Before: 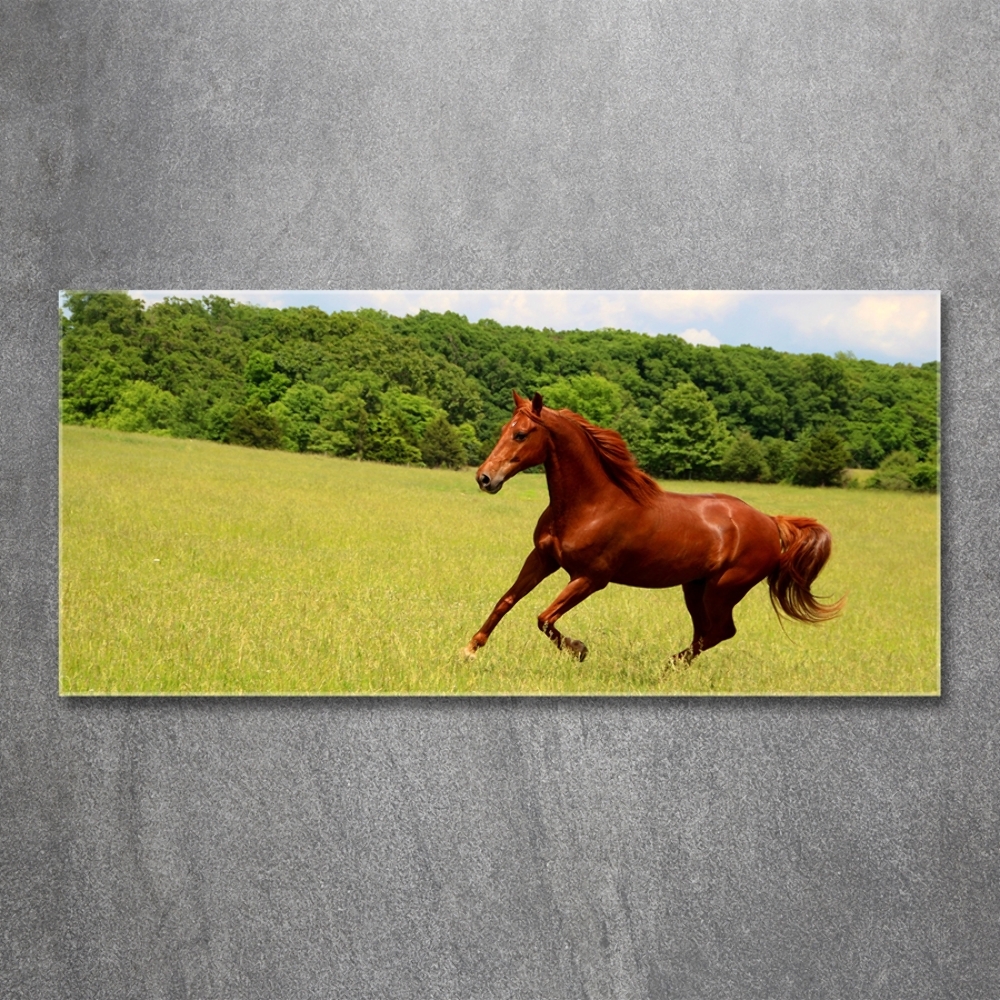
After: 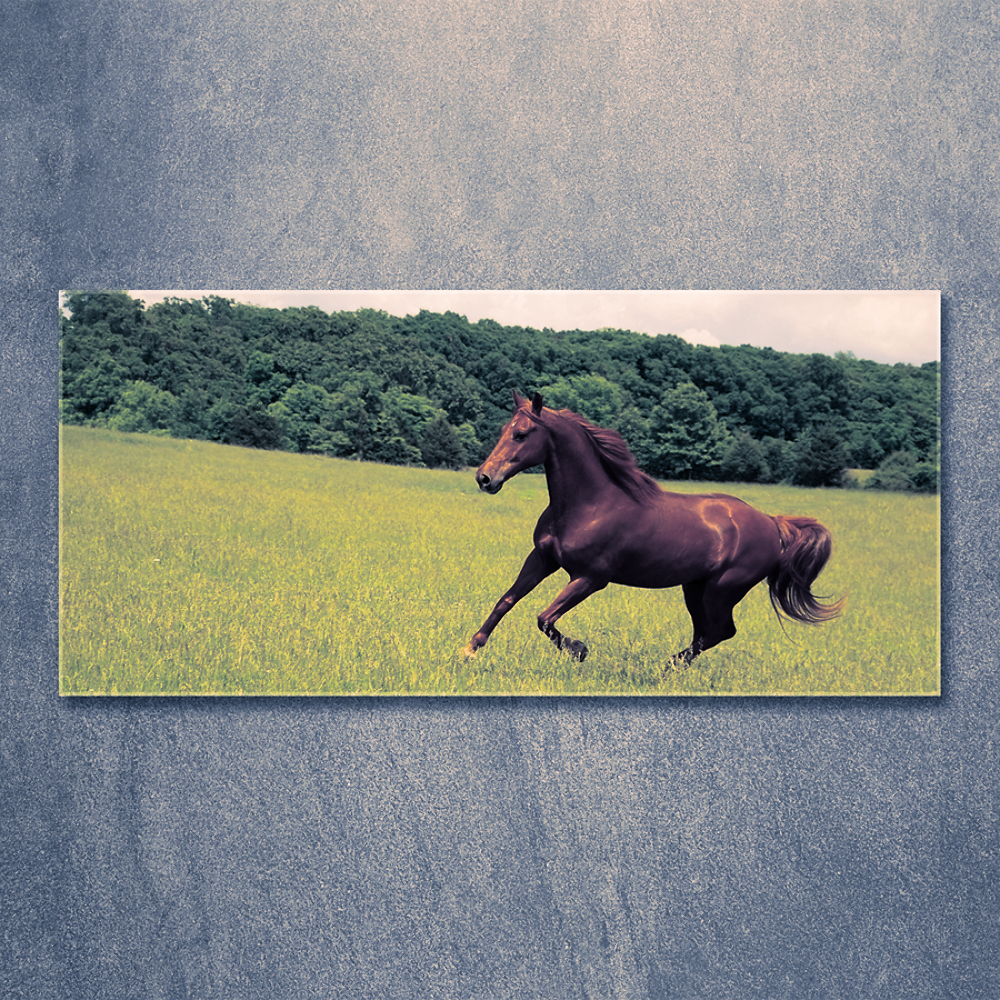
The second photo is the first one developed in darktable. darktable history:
split-toning: shadows › hue 226.8°, shadows › saturation 0.56, highlights › hue 28.8°, balance -40, compress 0%
sharpen: radius 1, threshold 1
